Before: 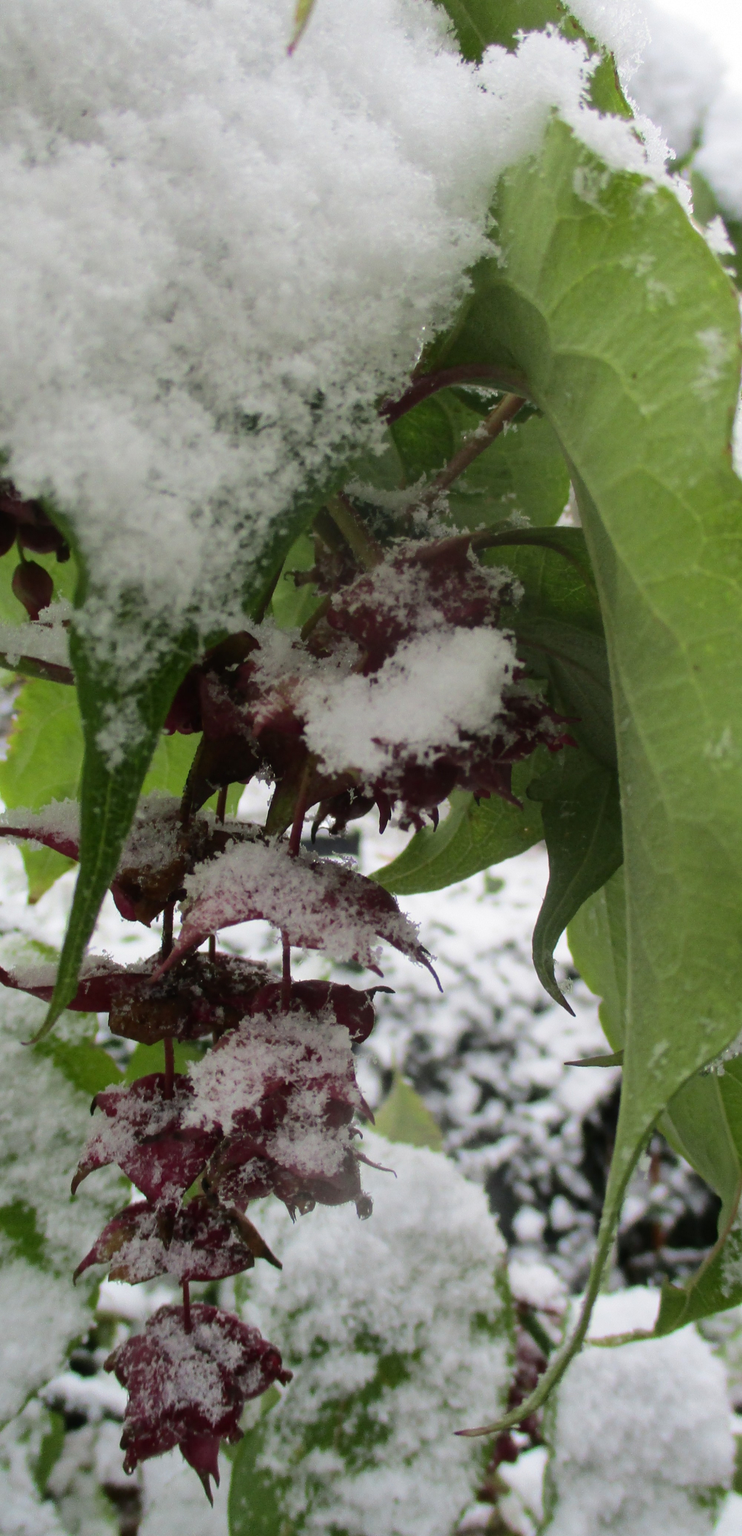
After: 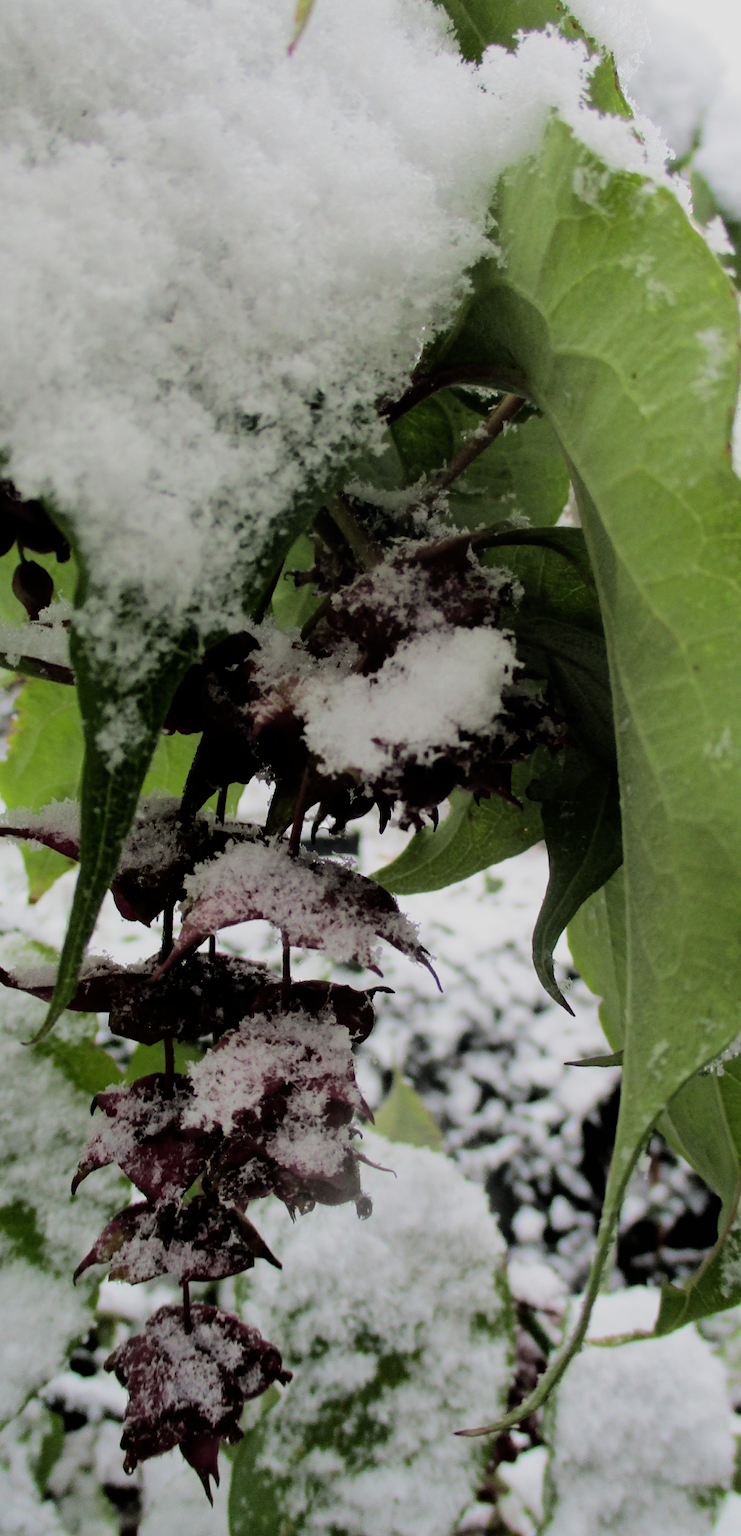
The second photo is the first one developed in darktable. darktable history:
filmic rgb: black relative exposure -5.08 EV, white relative exposure 3.98 EV, hardness 2.9, contrast 1.201, highlights saturation mix -28.9%
